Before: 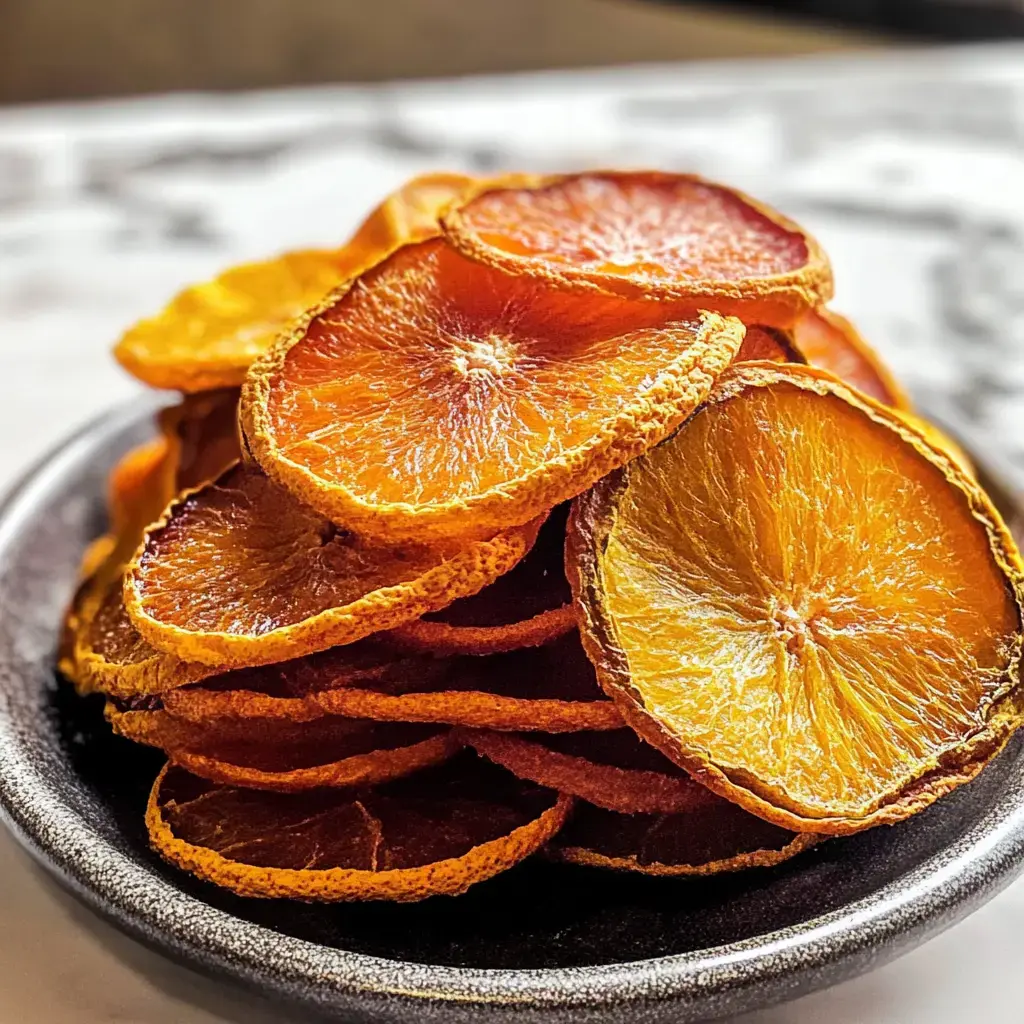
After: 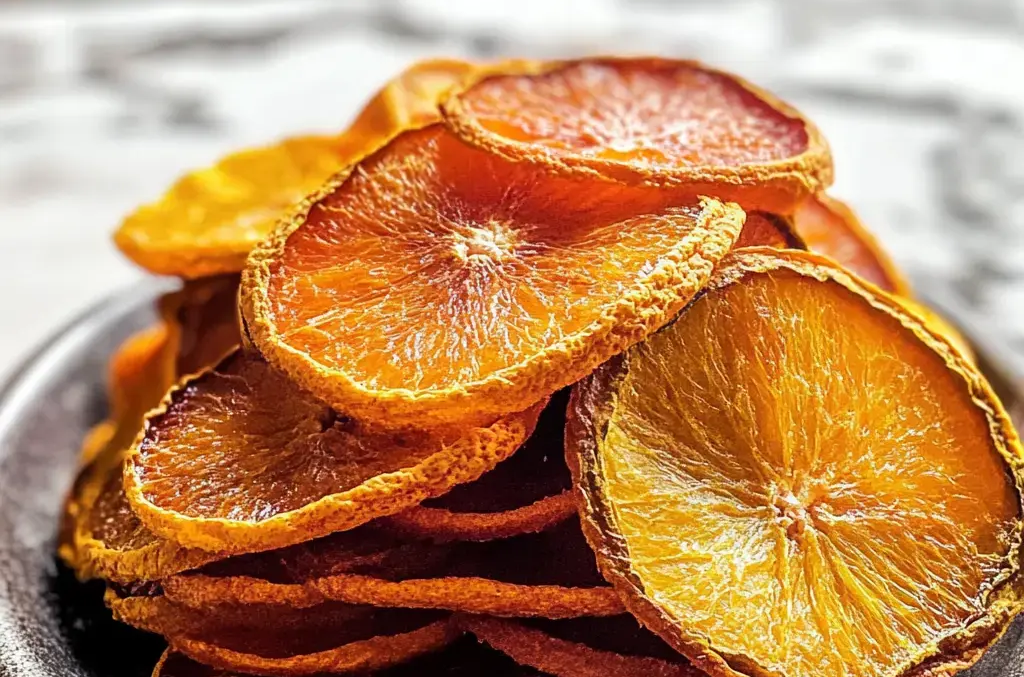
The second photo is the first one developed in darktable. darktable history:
crop: top 11.142%, bottom 22.683%
